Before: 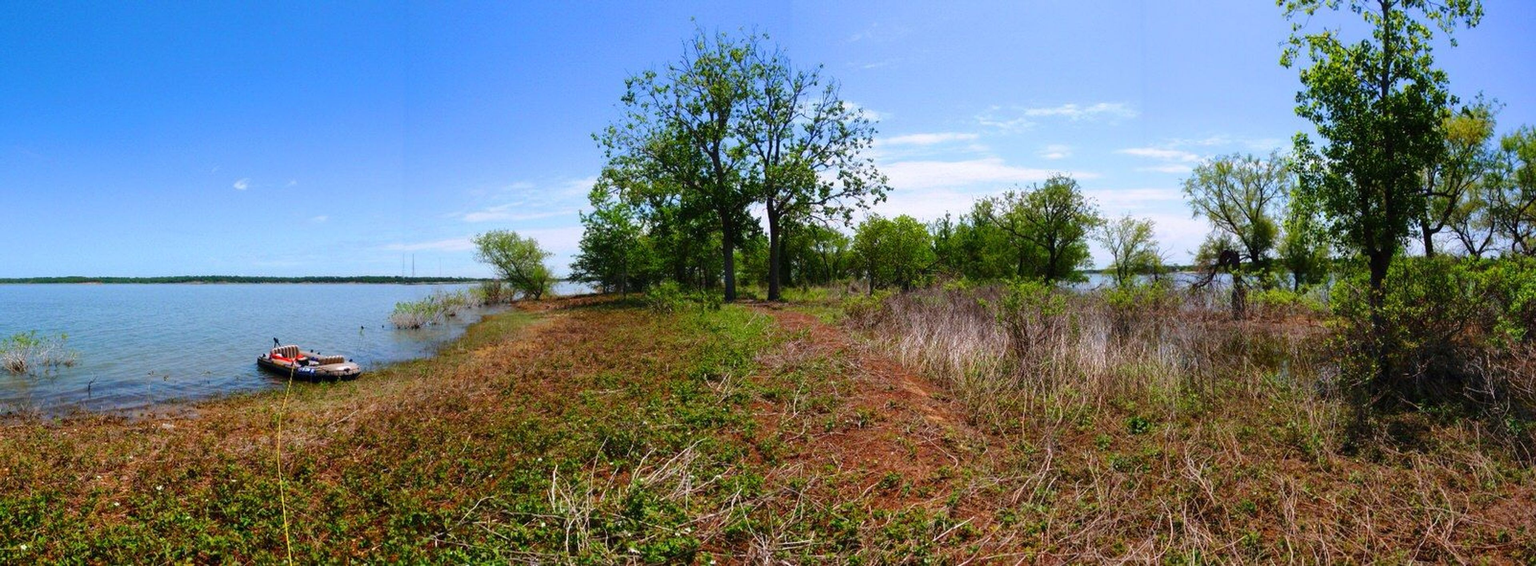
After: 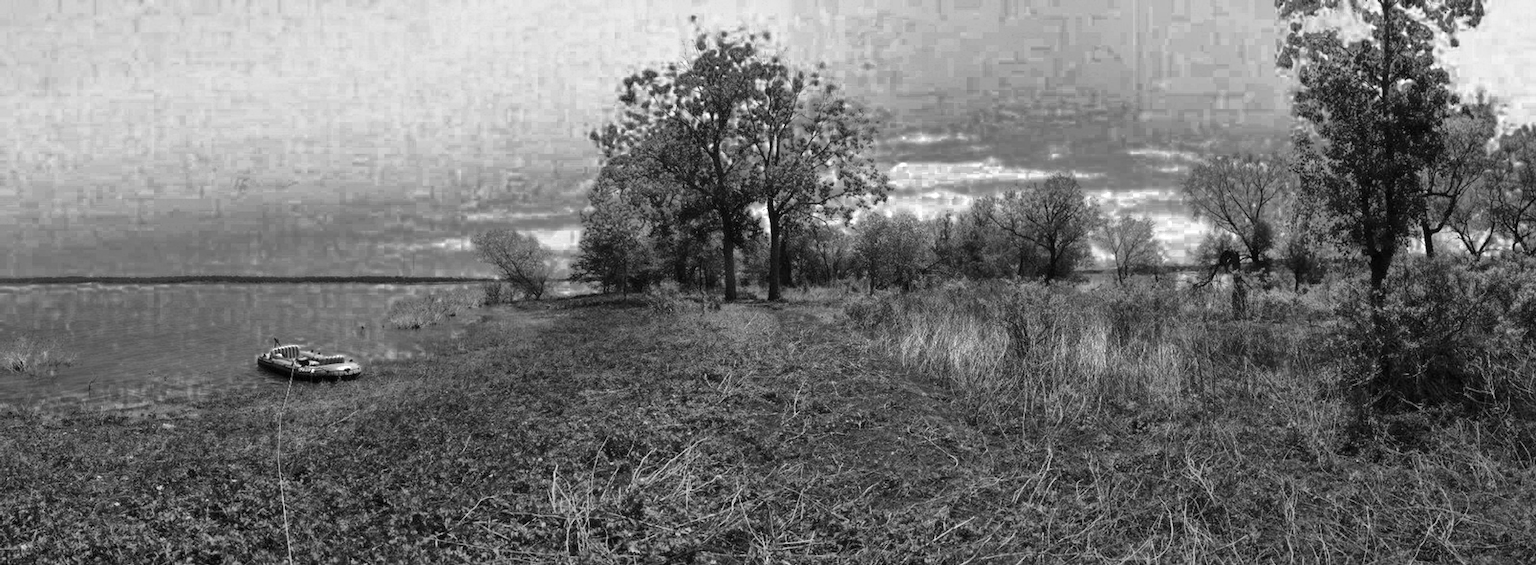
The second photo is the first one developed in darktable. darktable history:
tone equalizer: on, module defaults
color zones: curves: ch0 [(0.002, 0.589) (0.107, 0.484) (0.146, 0.249) (0.217, 0.352) (0.309, 0.525) (0.39, 0.404) (0.455, 0.169) (0.597, 0.055) (0.724, 0.212) (0.775, 0.691) (0.869, 0.571) (1, 0.587)]; ch1 [(0, 0) (0.143, 0) (0.286, 0) (0.429, 0) (0.571, 0) (0.714, 0) (0.857, 0)]
white balance: red 0.926, green 1.003, blue 1.133
local contrast: mode bilateral grid, contrast 15, coarseness 36, detail 105%, midtone range 0.2
shadows and highlights: shadows 40, highlights -60
